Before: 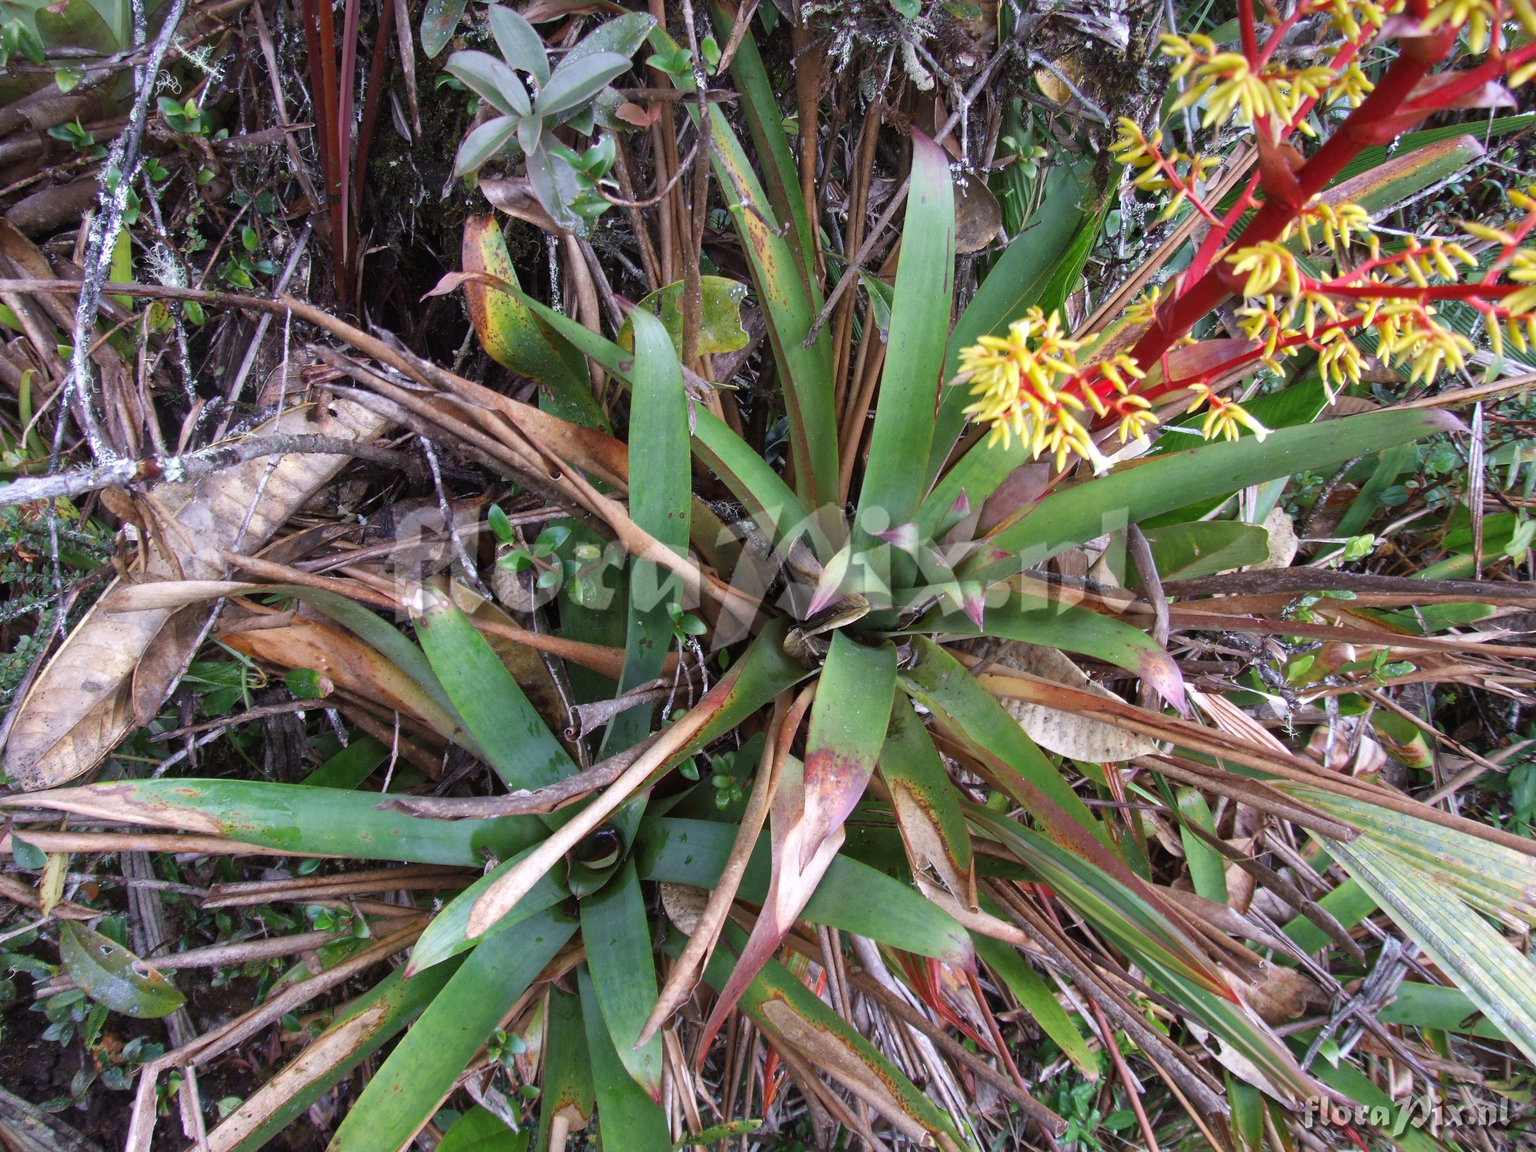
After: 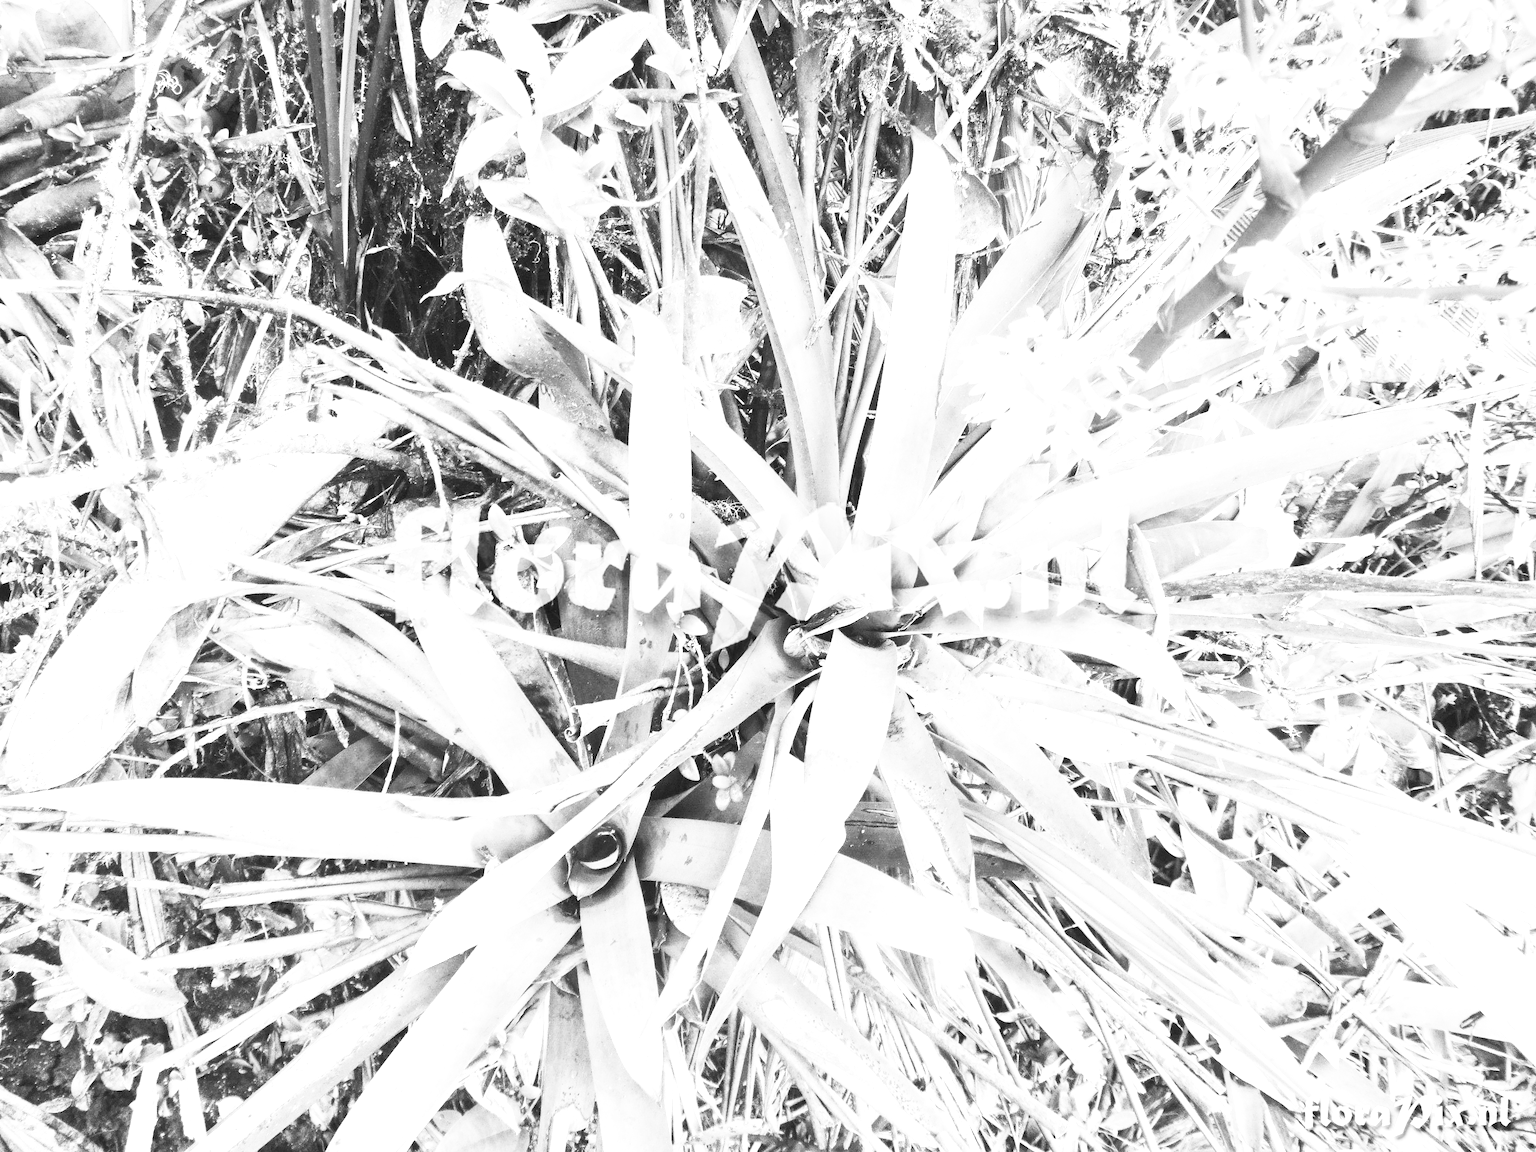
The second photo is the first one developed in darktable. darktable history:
contrast brightness saturation: contrast 0.53, brightness 0.47, saturation -1
exposure: exposure 2.207 EV, compensate highlight preservation false
